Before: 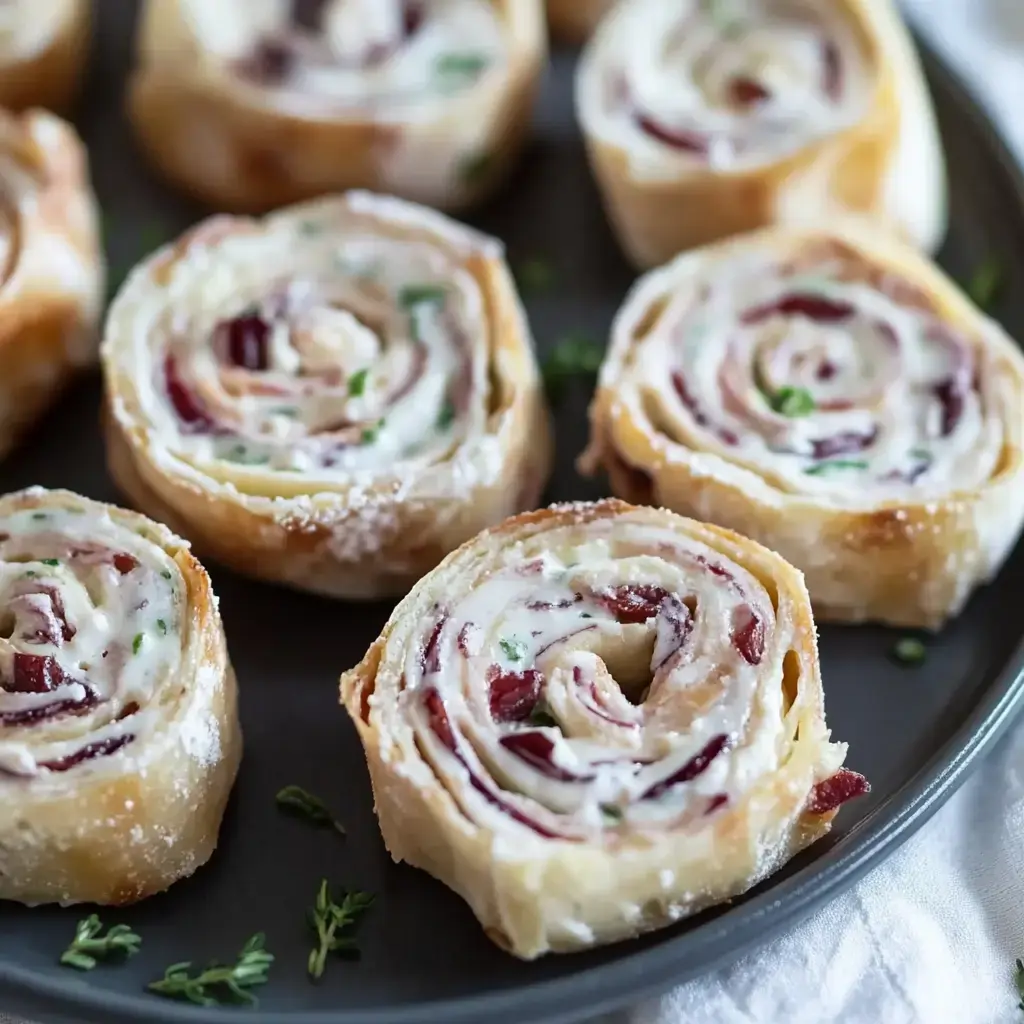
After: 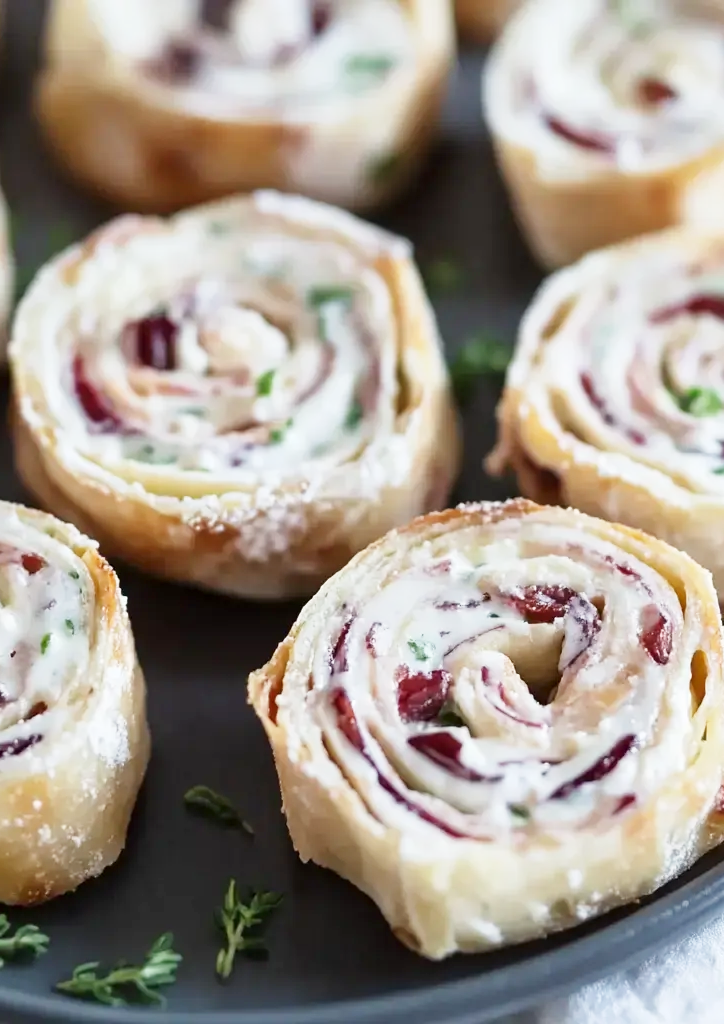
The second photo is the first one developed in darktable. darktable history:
crop and rotate: left 9.061%, right 20.142%
base curve: curves: ch0 [(0, 0) (0.204, 0.334) (0.55, 0.733) (1, 1)], preserve colors none
